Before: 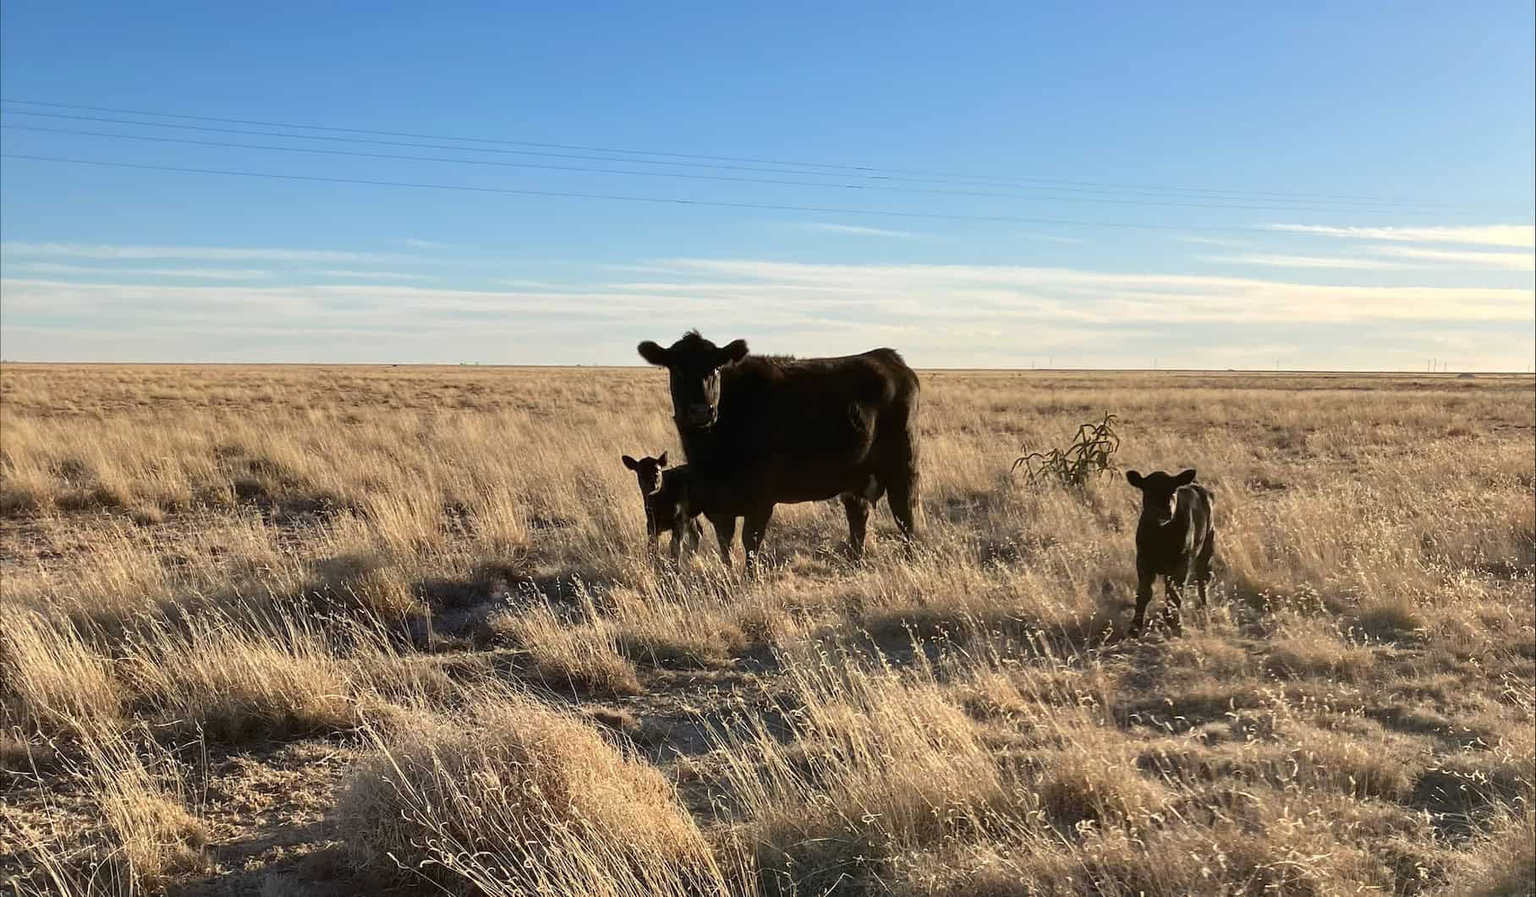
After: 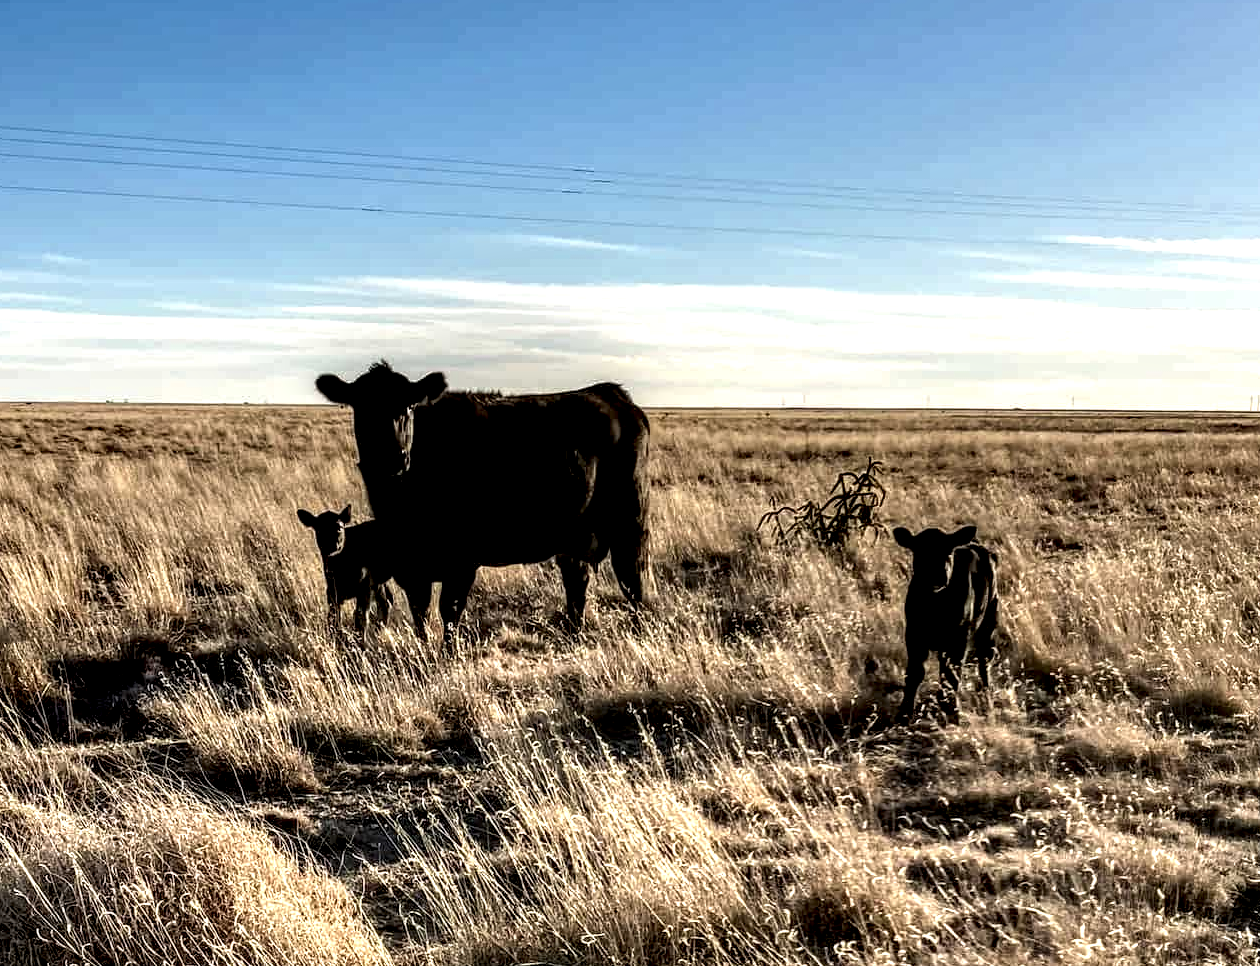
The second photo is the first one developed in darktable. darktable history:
local contrast: shadows 168%, detail 226%
crop and rotate: left 24.173%, top 2.764%, right 6.398%, bottom 6.166%
